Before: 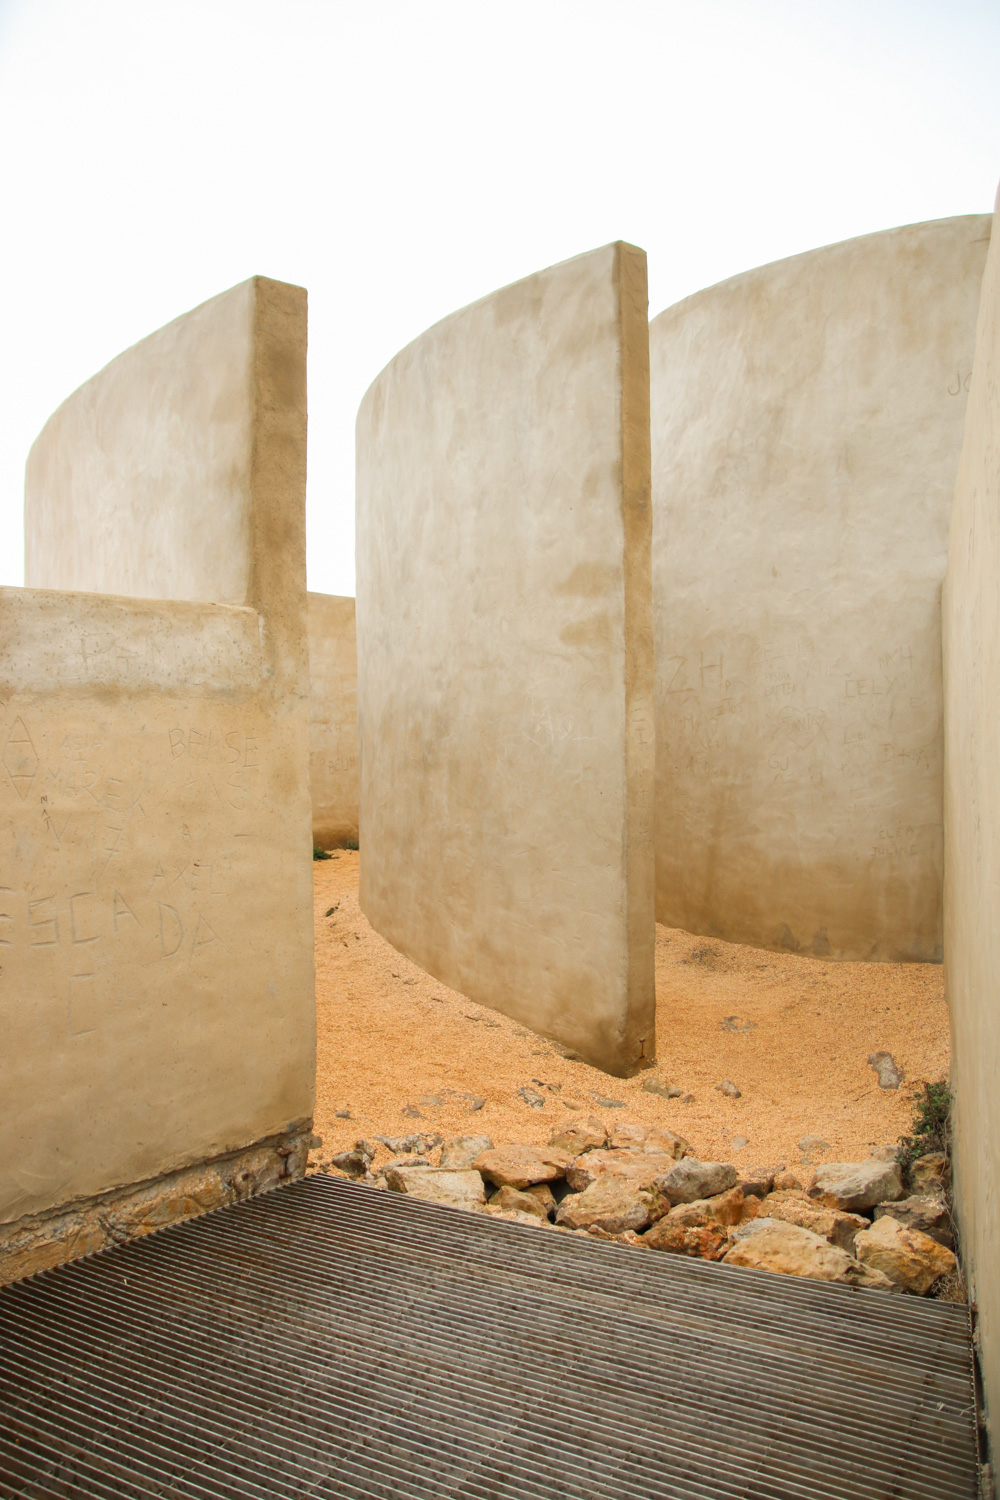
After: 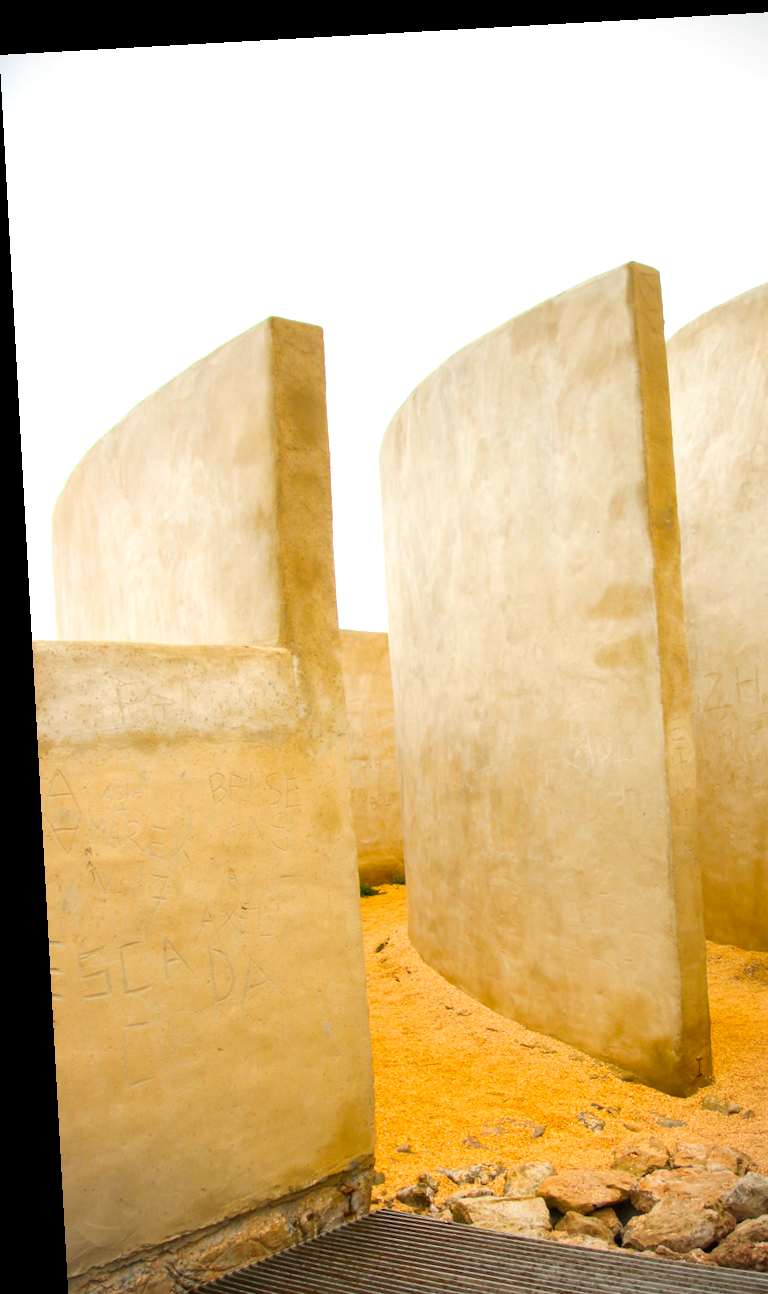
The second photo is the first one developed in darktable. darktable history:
crop: right 28.885%, bottom 16.626%
vignetting: on, module defaults
rotate and perspective: rotation -3.18°, automatic cropping off
color balance rgb: perceptual saturation grading › global saturation 36%, perceptual brilliance grading › global brilliance 10%, global vibrance 20%
